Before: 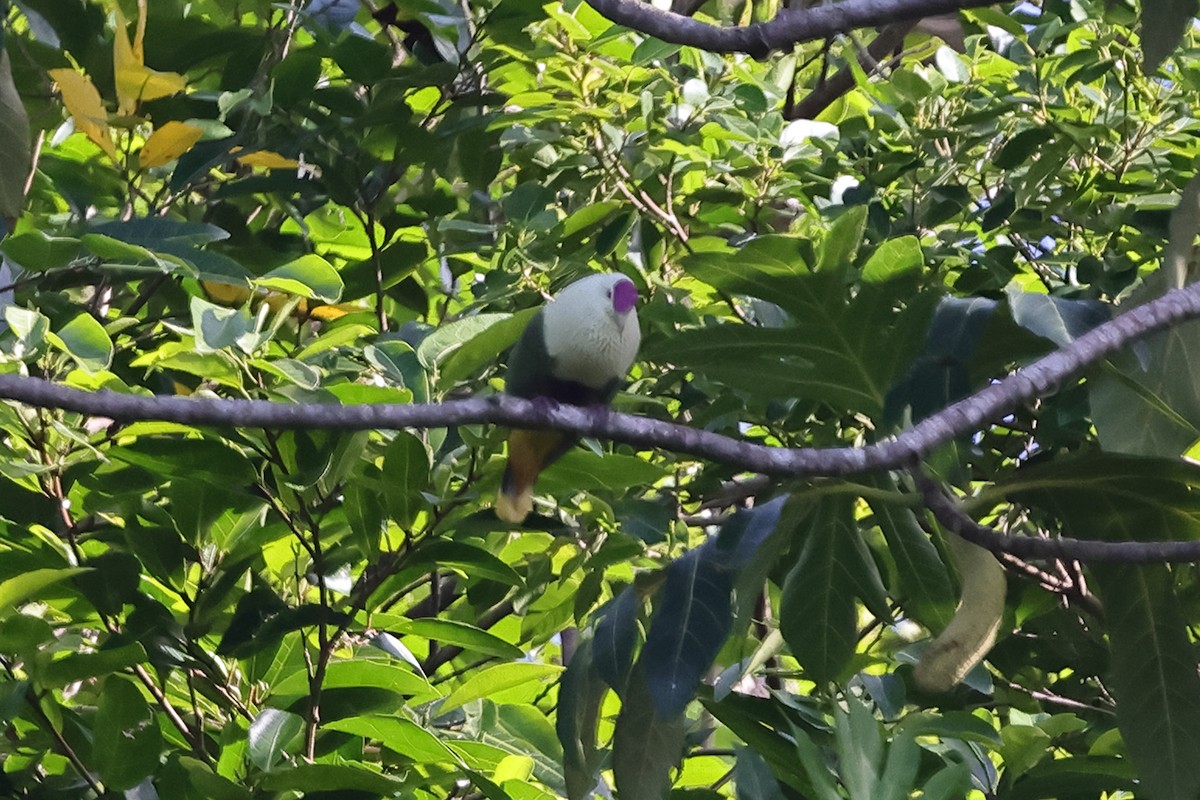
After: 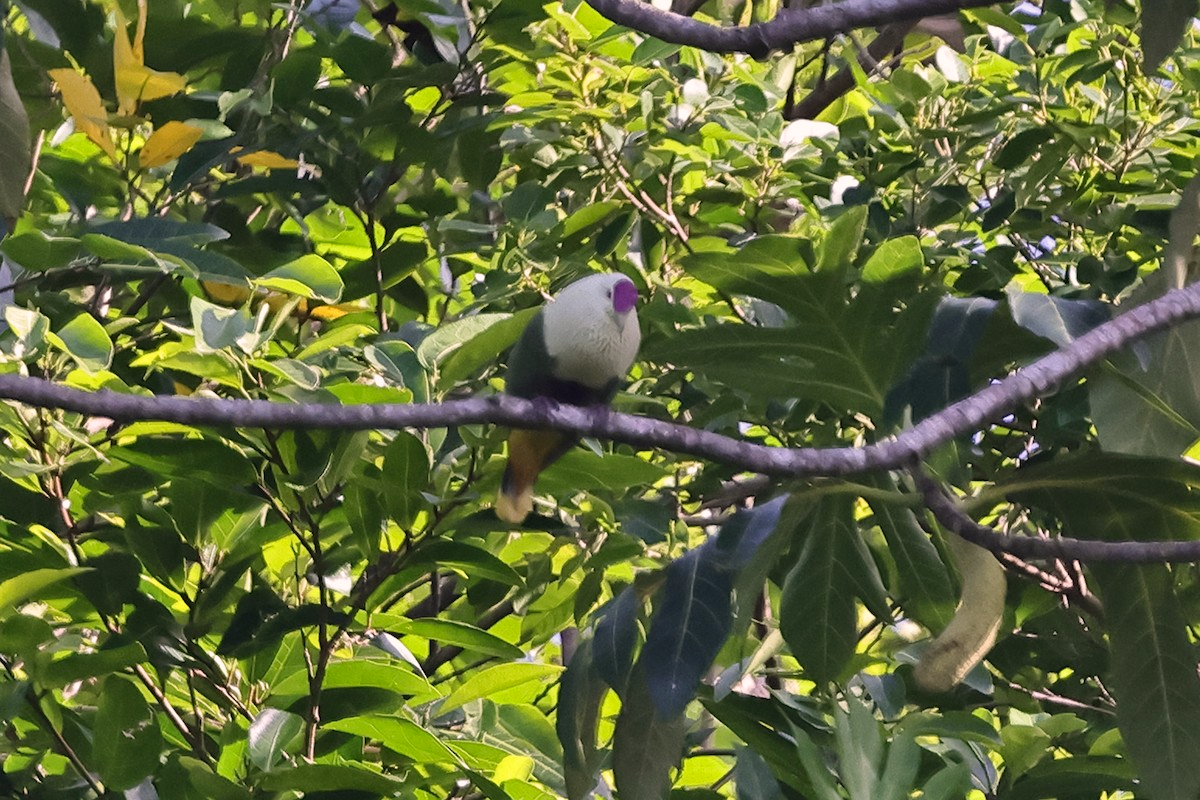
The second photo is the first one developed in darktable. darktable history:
shadows and highlights: soften with gaussian
color correction: highlights a* 7.05, highlights b* 4.14
